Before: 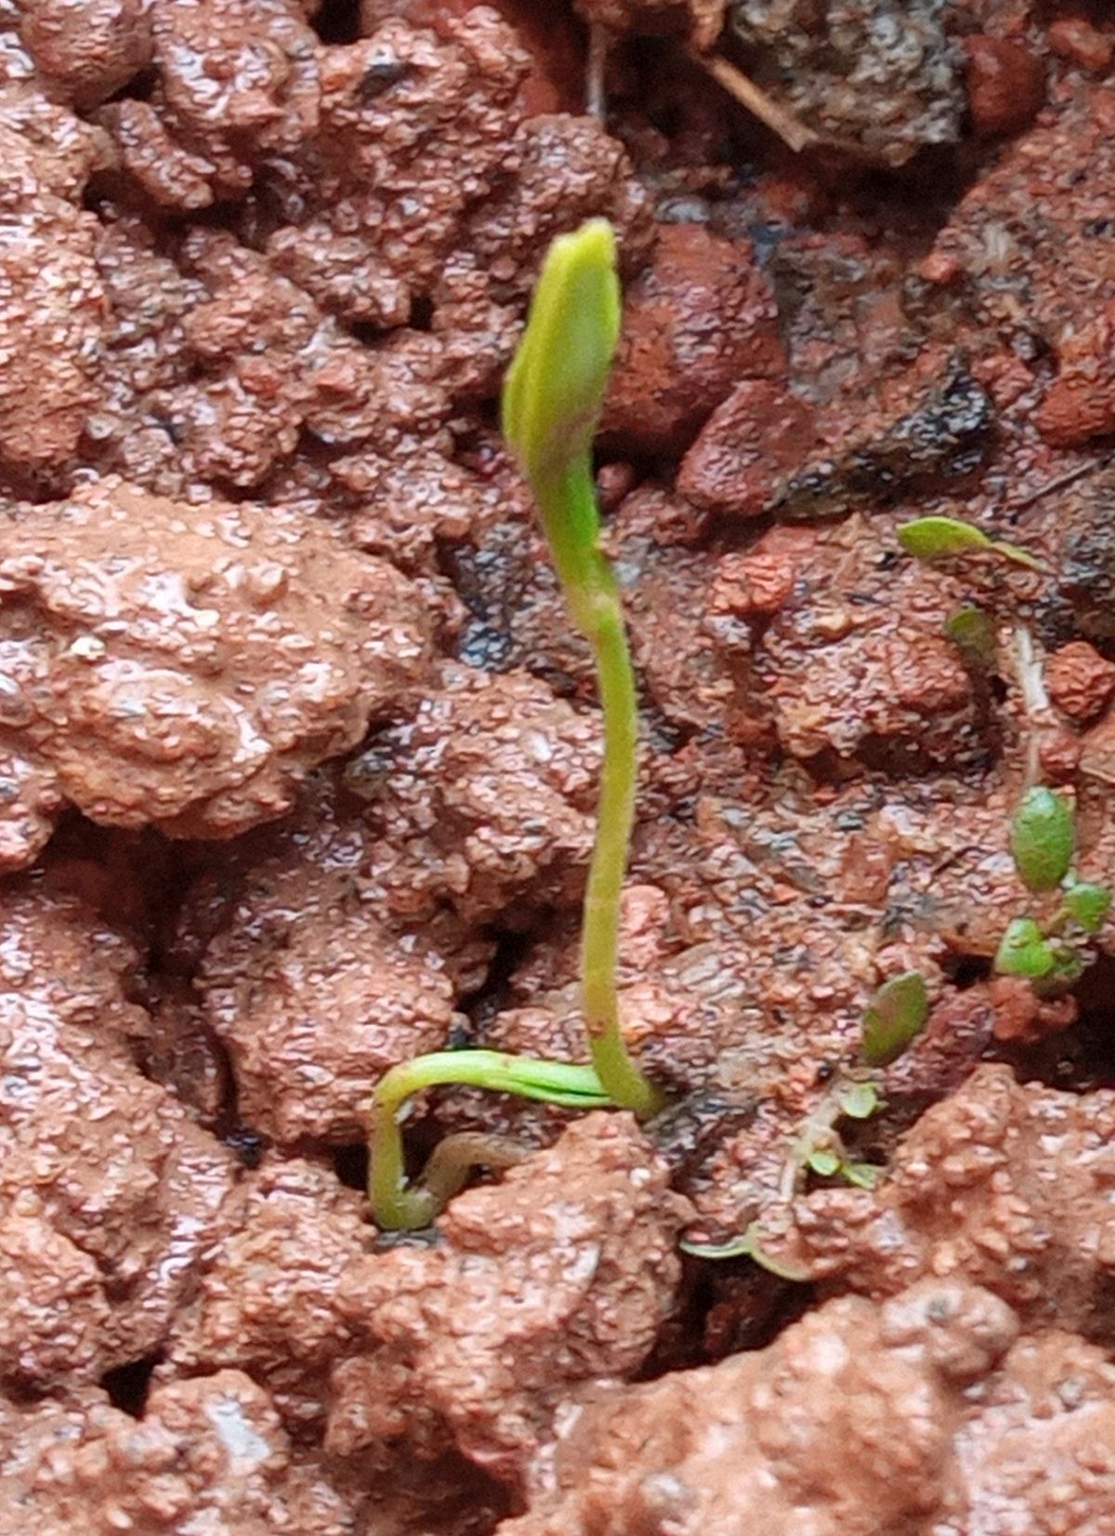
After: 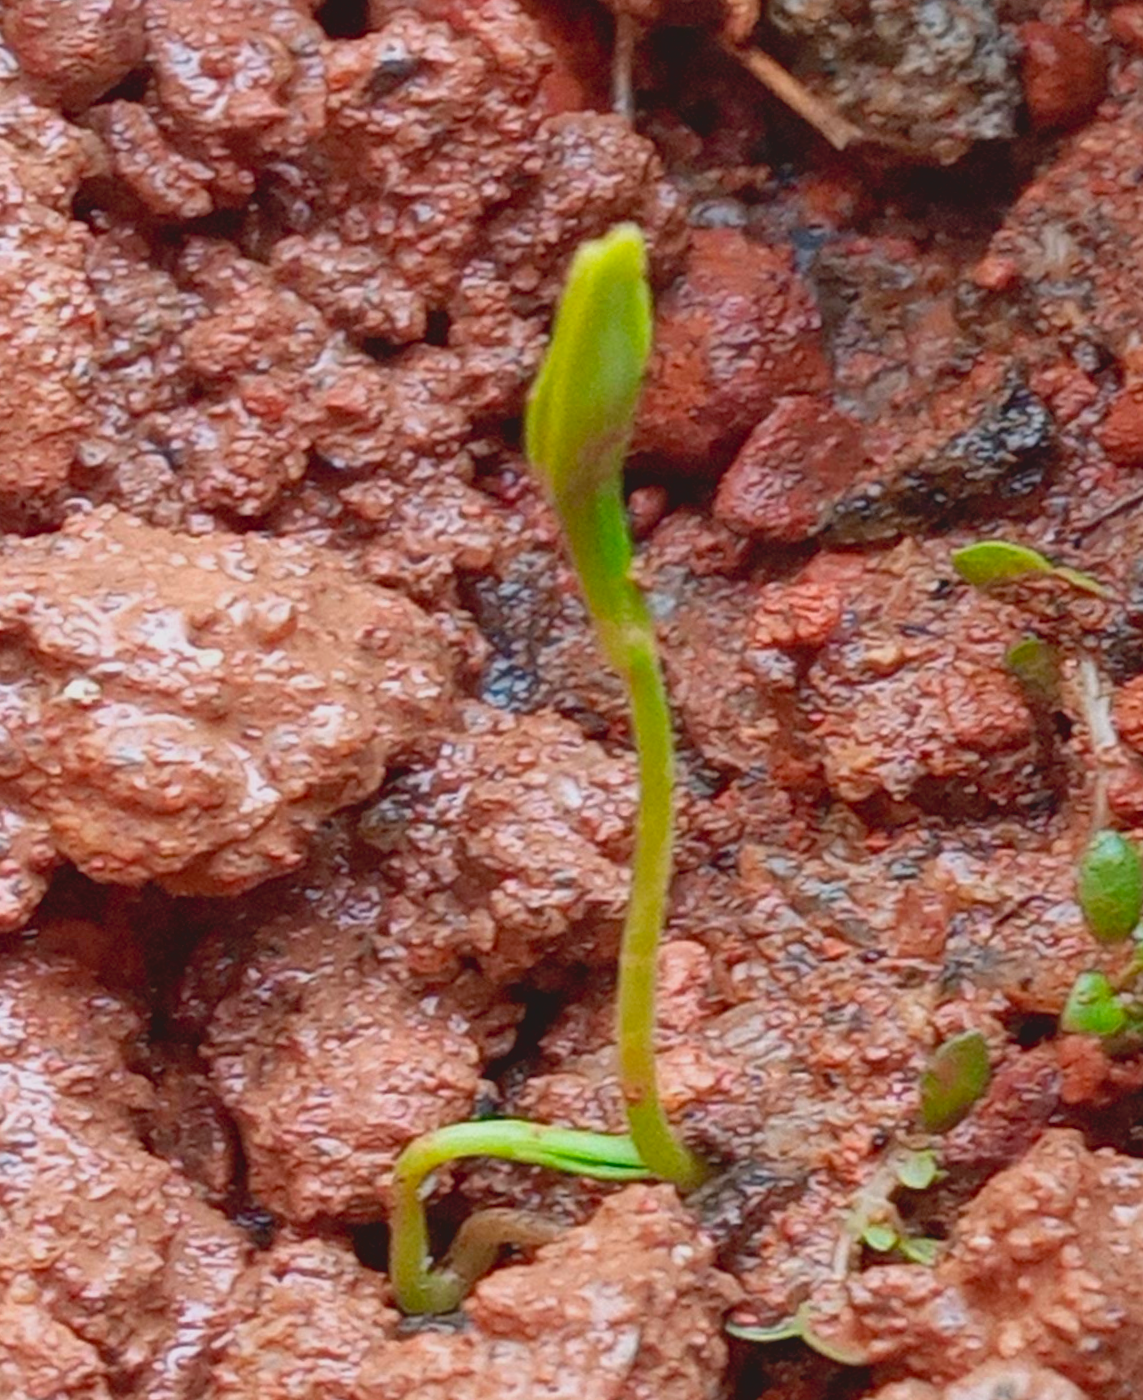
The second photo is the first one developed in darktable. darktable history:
shadows and highlights: radius 125.64, shadows 30.5, highlights -31.11, low approximation 0.01, soften with gaussian
crop and rotate: angle 0.566°, left 0.272%, right 3.112%, bottom 14.123%
exposure: black level correction 0.005, exposure 0.016 EV, compensate highlight preservation false
contrast brightness saturation: contrast -0.184, saturation 0.186
